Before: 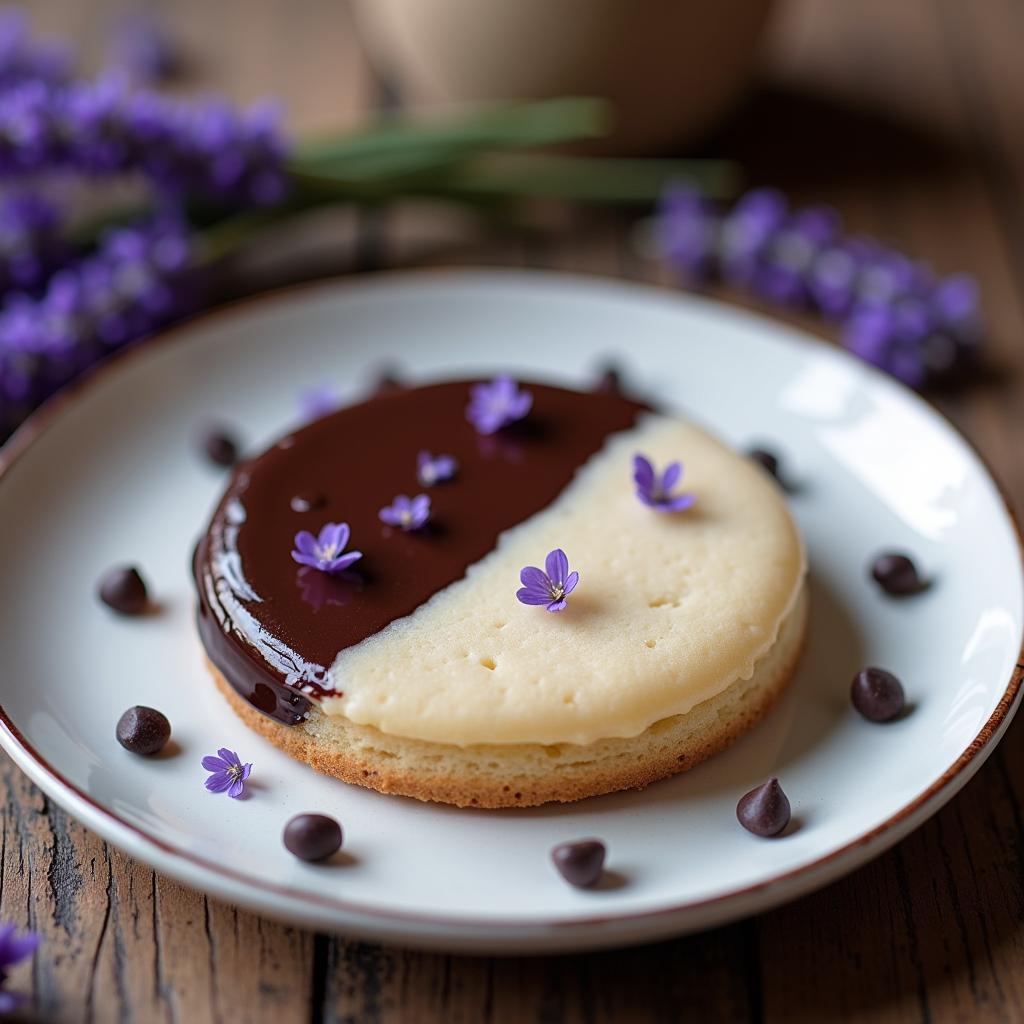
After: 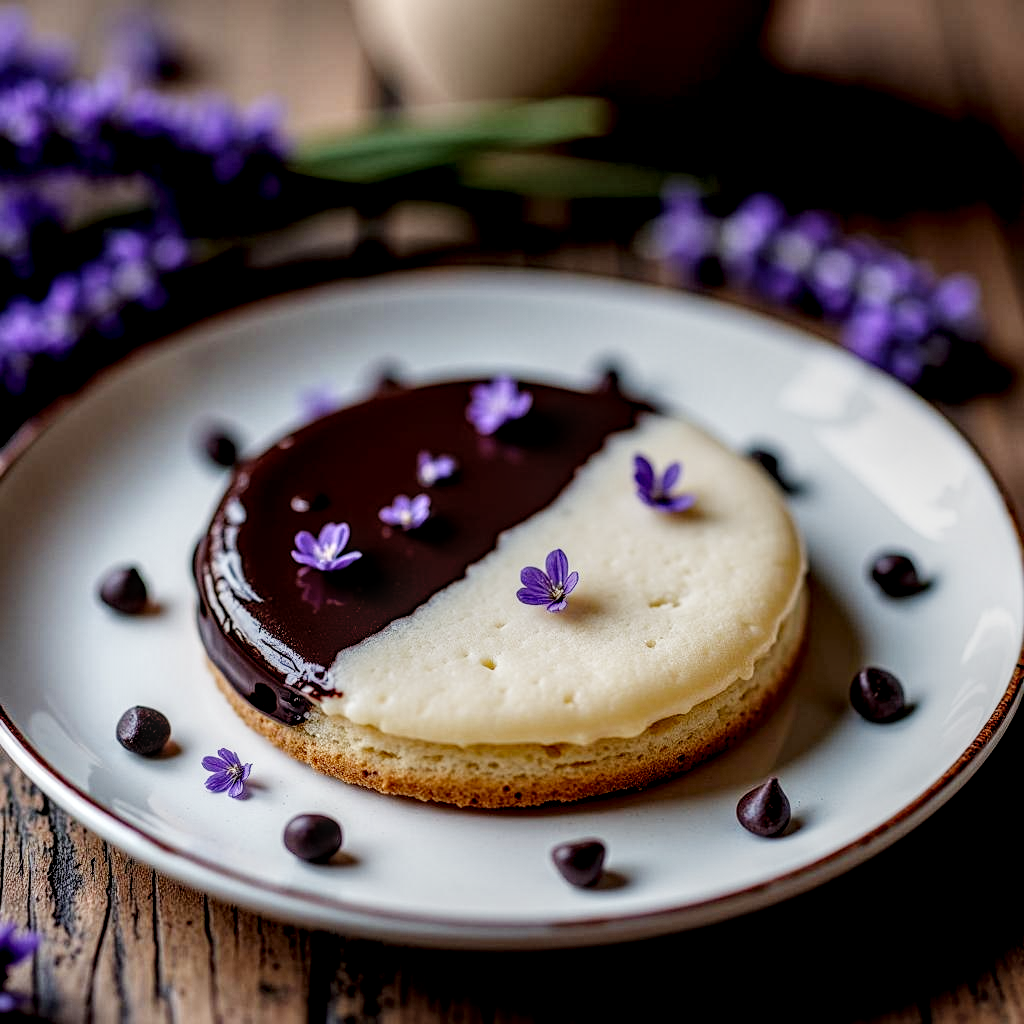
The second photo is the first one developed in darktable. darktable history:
local contrast: highlights 7%, shadows 36%, detail 183%, midtone range 0.468
filmic rgb: black relative exposure -7.65 EV, white relative exposure 4.56 EV, hardness 3.61, contrast 1.254, add noise in highlights 0.002, preserve chrominance no, color science v3 (2019), use custom middle-gray values true, contrast in highlights soft
